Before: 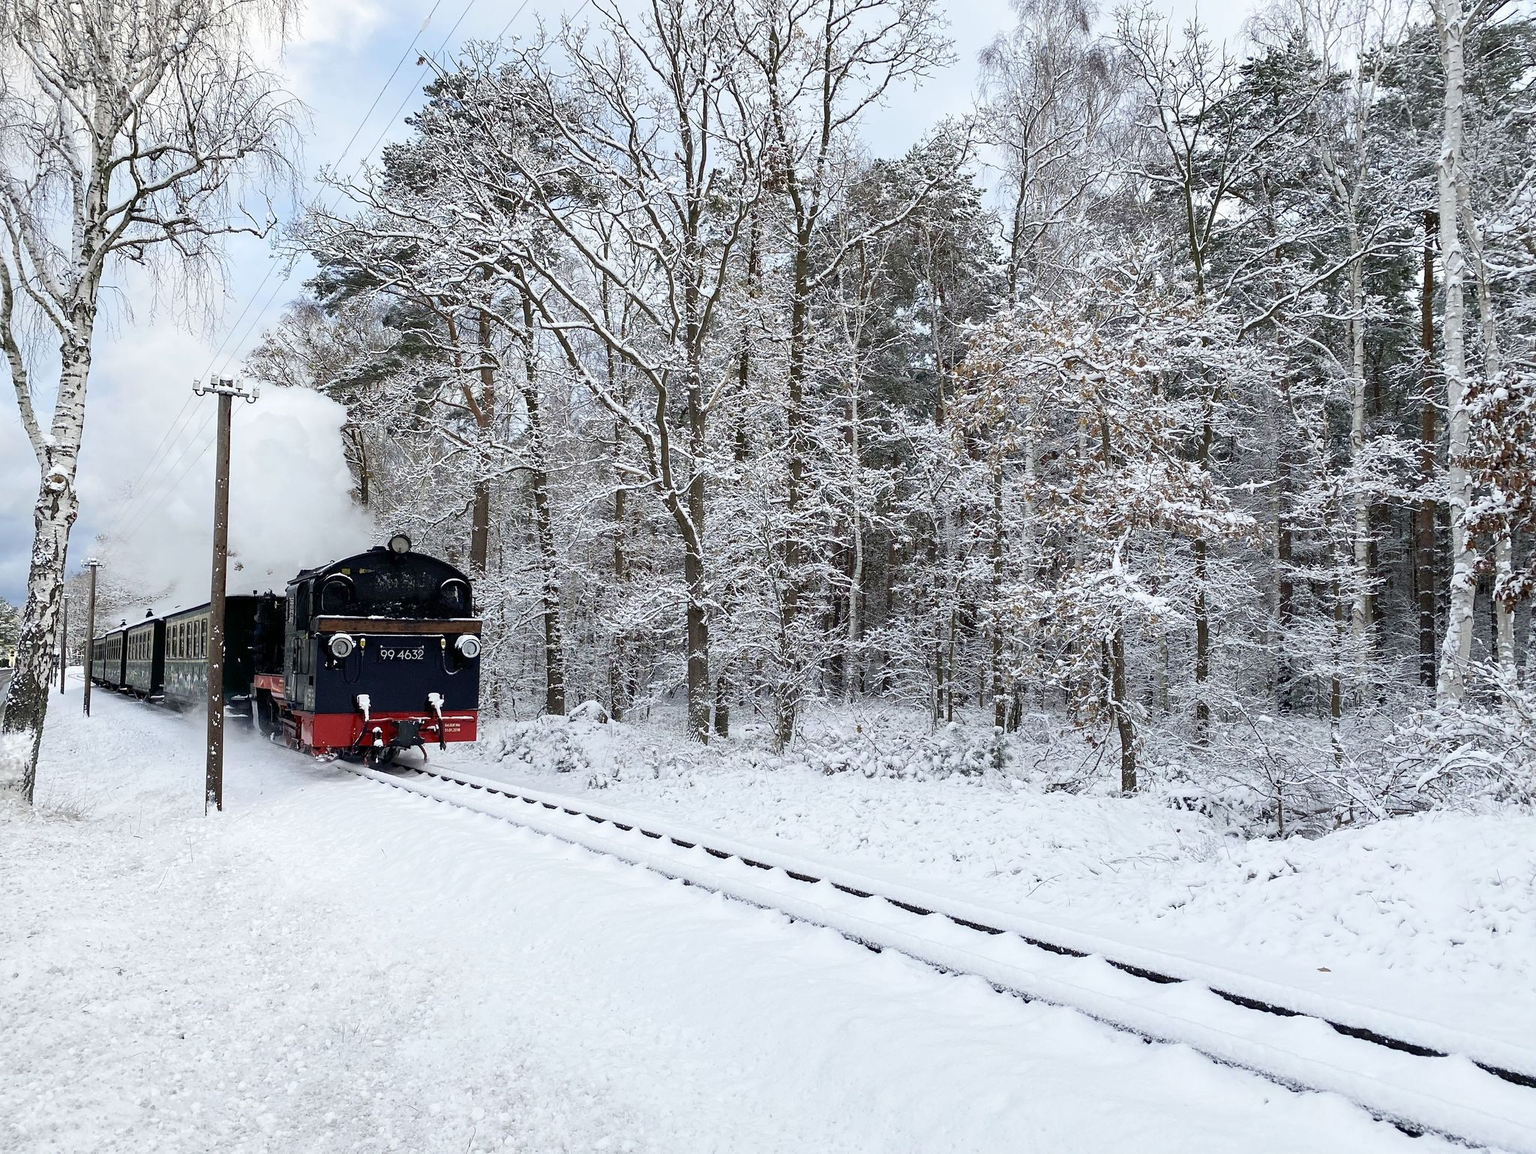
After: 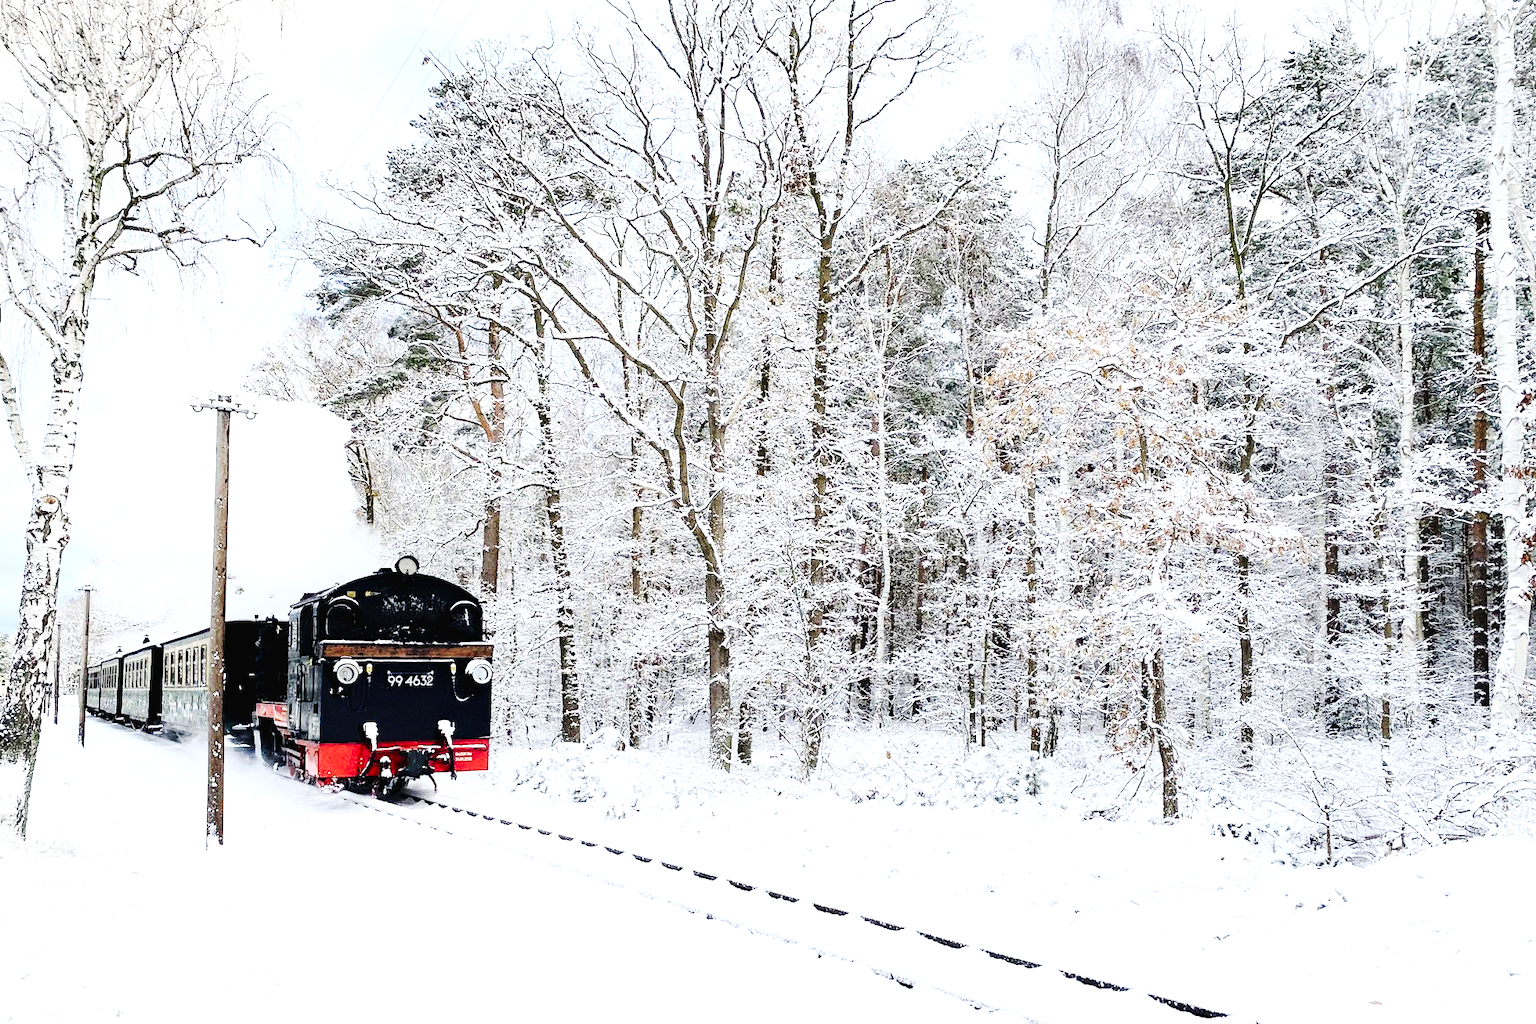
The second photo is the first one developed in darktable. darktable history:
exposure: black level correction 0, exposure 0.865 EV, compensate exposure bias true, compensate highlight preservation false
crop and rotate: angle 0.408°, left 0.216%, right 3.118%, bottom 14.138%
base curve: curves: ch0 [(0, 0) (0.032, 0.025) (0.121, 0.166) (0.206, 0.329) (0.605, 0.79) (1, 1)]
tone curve: curves: ch0 [(0, 0) (0.003, 0.017) (0.011, 0.017) (0.025, 0.017) (0.044, 0.019) (0.069, 0.03) (0.1, 0.046) (0.136, 0.066) (0.177, 0.104) (0.224, 0.151) (0.277, 0.231) (0.335, 0.321) (0.399, 0.454) (0.468, 0.567) (0.543, 0.674) (0.623, 0.763) (0.709, 0.82) (0.801, 0.872) (0.898, 0.934) (1, 1)], preserve colors none
